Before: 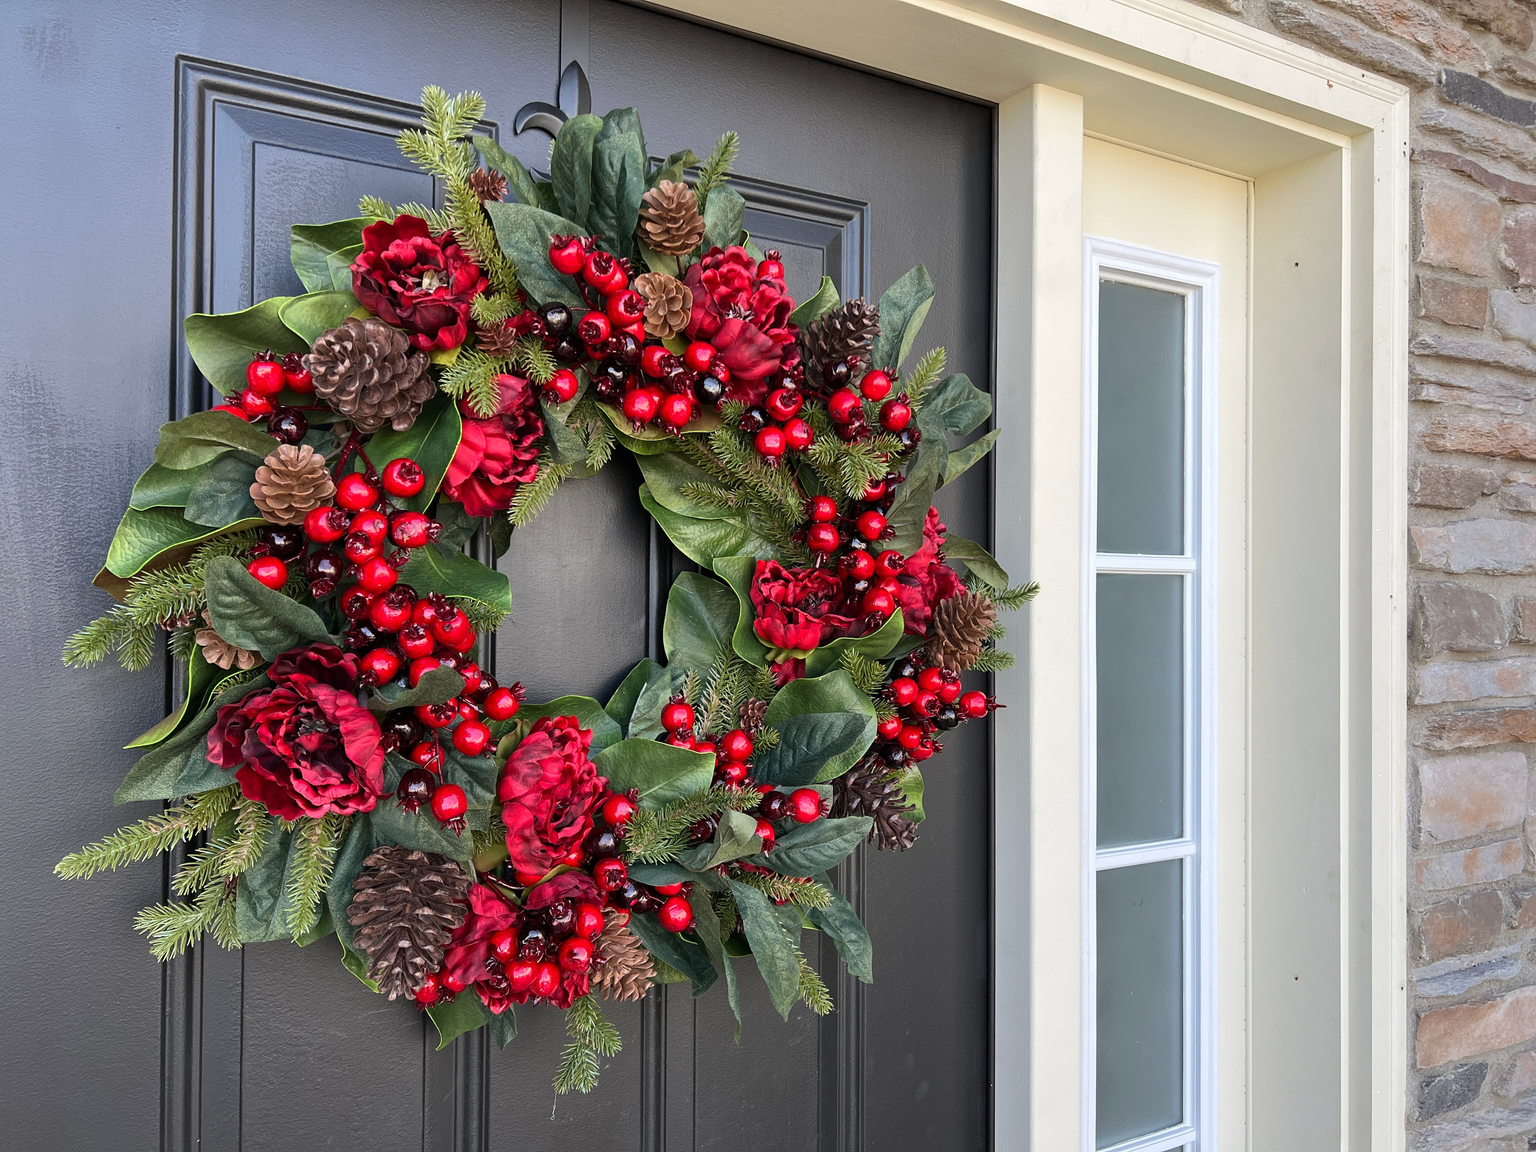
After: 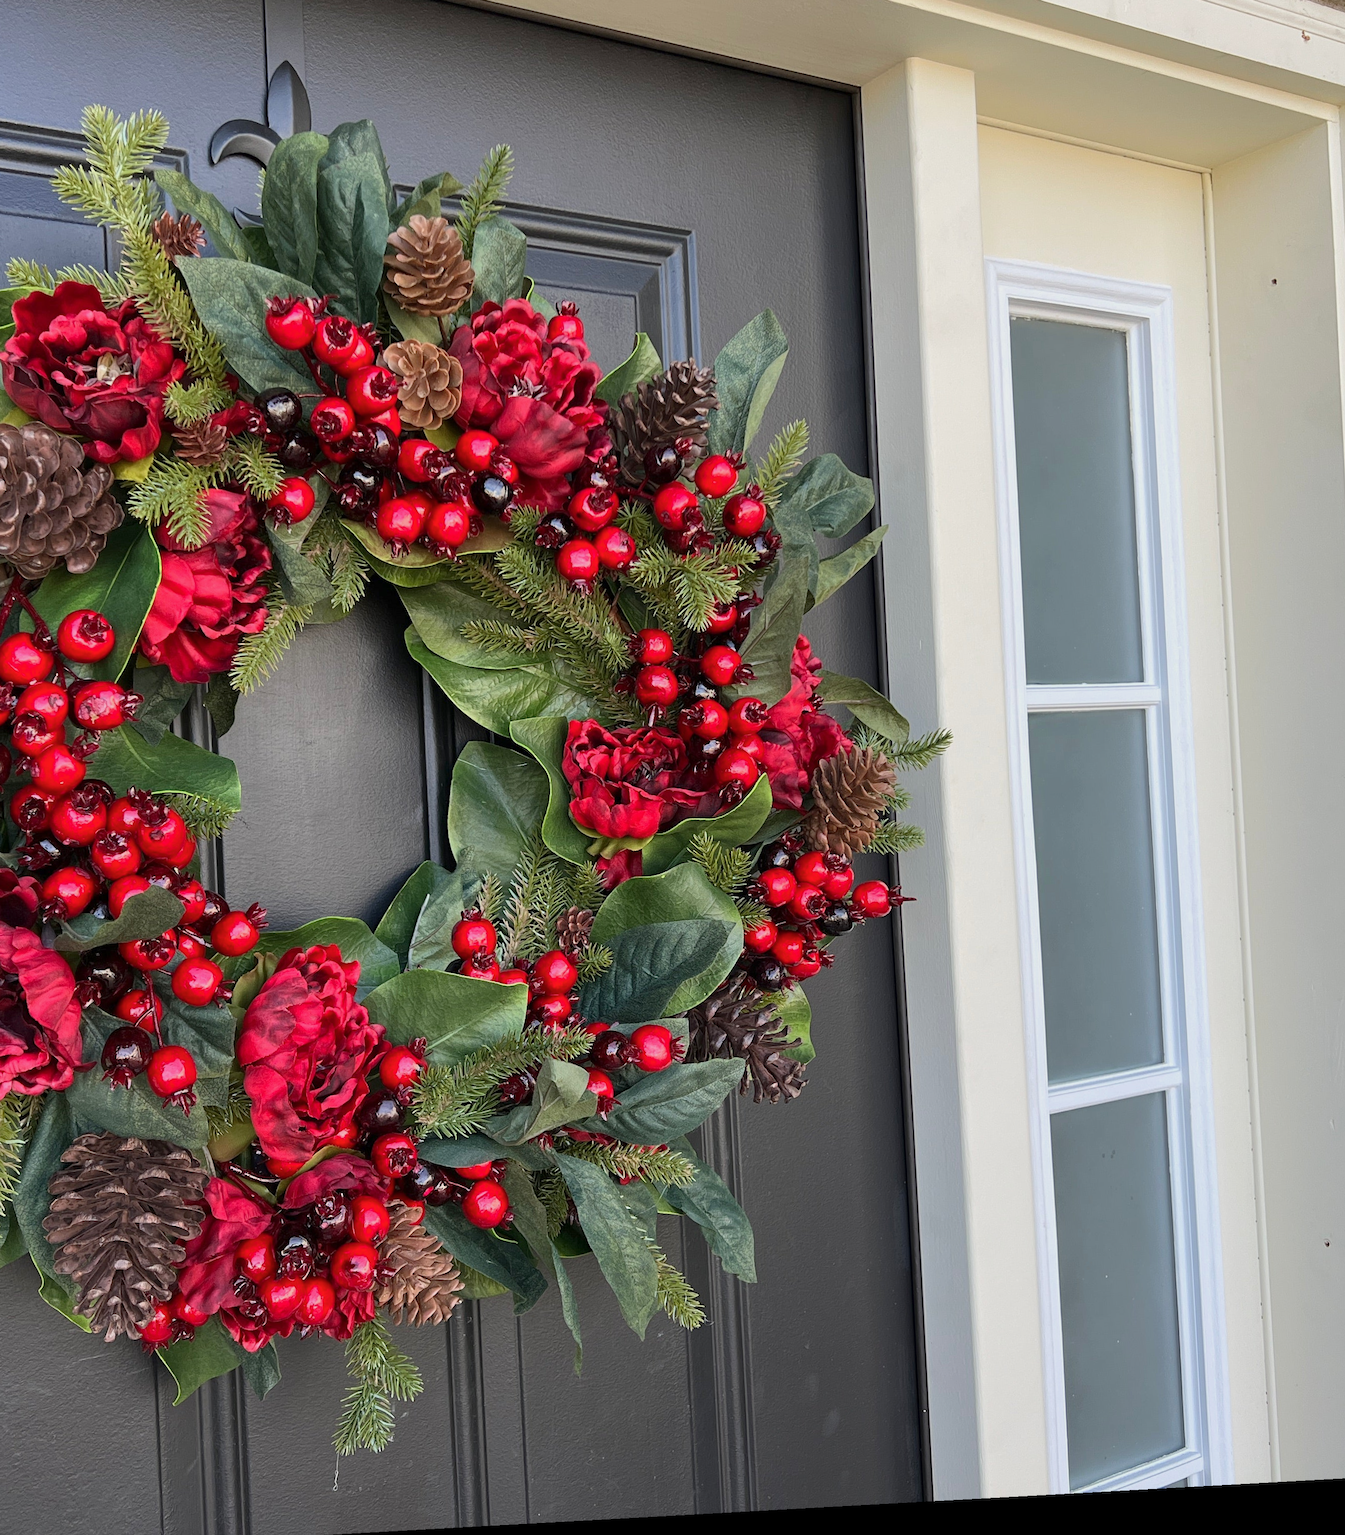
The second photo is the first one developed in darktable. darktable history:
color balance rgb: contrast -10%
rotate and perspective: rotation -3.18°, automatic cropping off
crop and rotate: left 22.918%, top 5.629%, right 14.711%, bottom 2.247%
